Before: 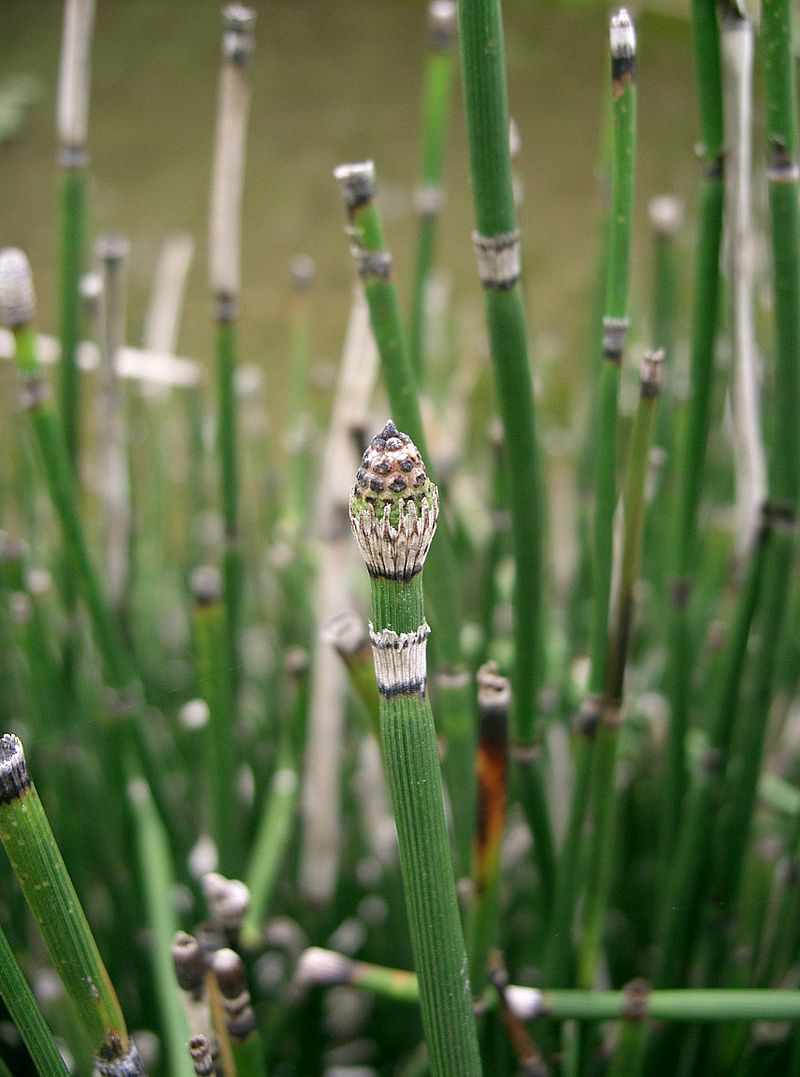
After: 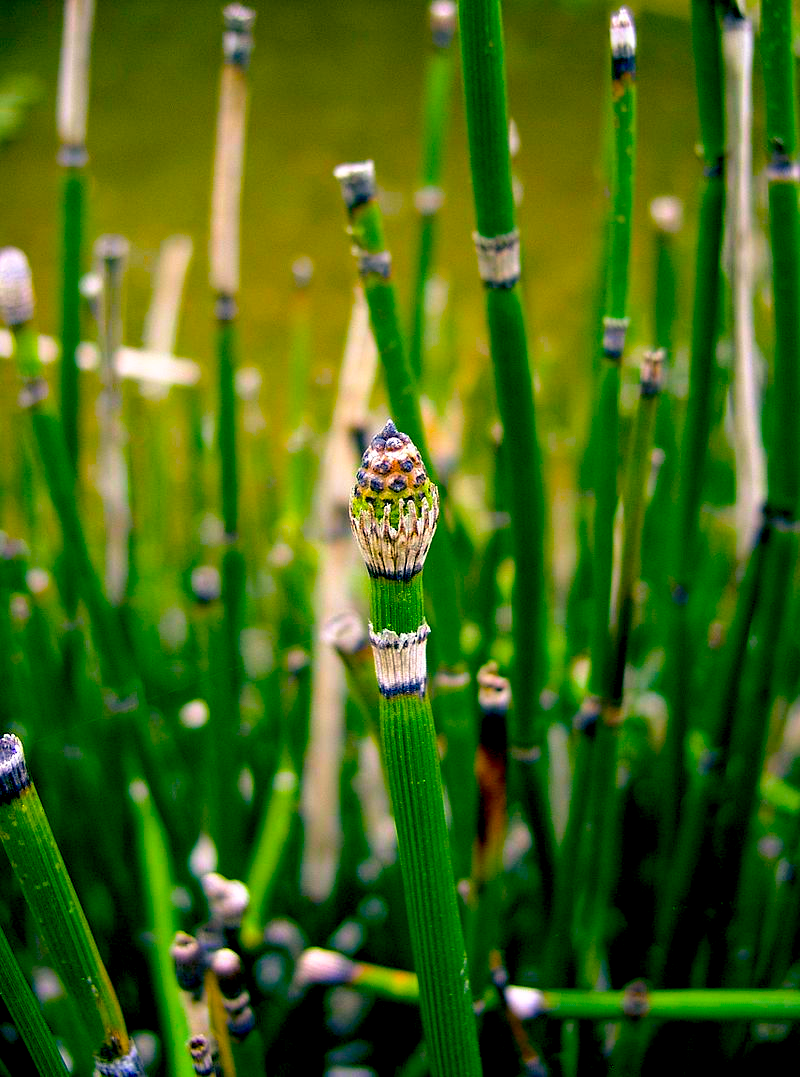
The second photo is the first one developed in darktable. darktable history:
color balance rgb: shadows lift › luminance -40.936%, shadows lift › chroma 13.829%, shadows lift › hue 259.26°, power › hue 311.01°, linear chroma grading › shadows 17.511%, linear chroma grading › highlights 60.064%, linear chroma grading › global chroma 49.893%, perceptual saturation grading › global saturation 28.256%, perceptual saturation grading › mid-tones 12.587%, perceptual saturation grading › shadows 10.377%
color correction: highlights b* 0.048
base curve: curves: ch0 [(0.017, 0) (0.425, 0.441) (0.844, 0.933) (1, 1)], preserve colors none
